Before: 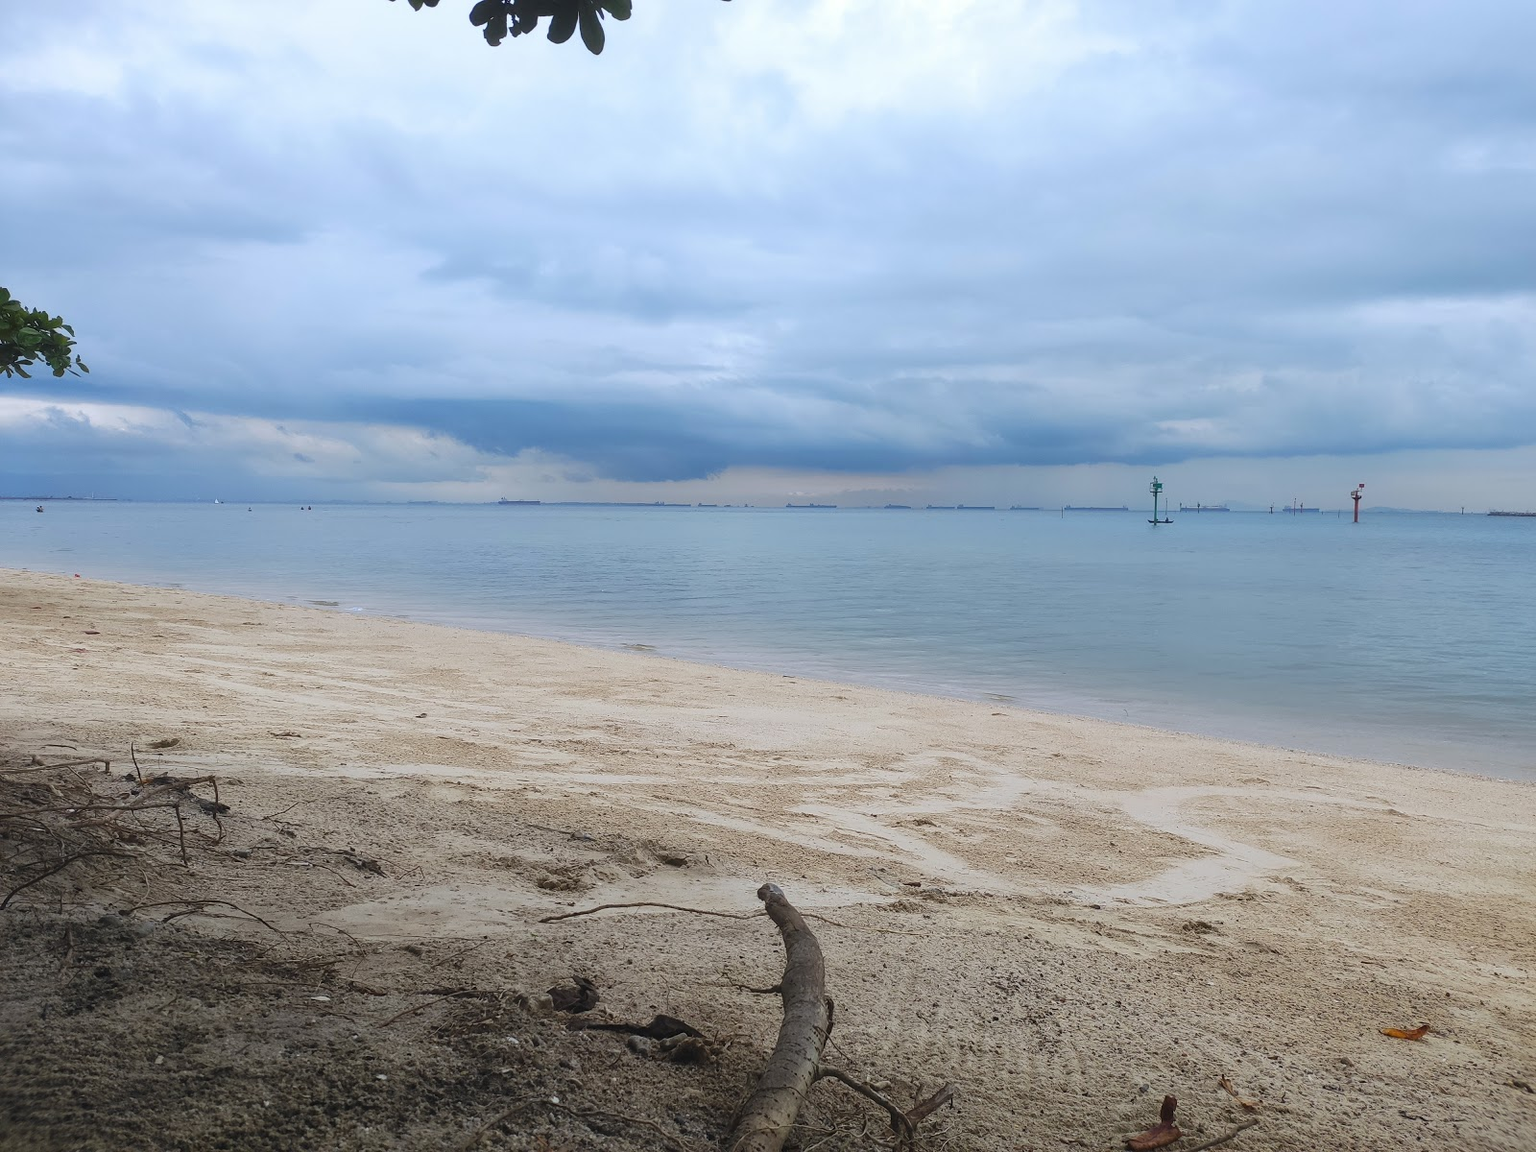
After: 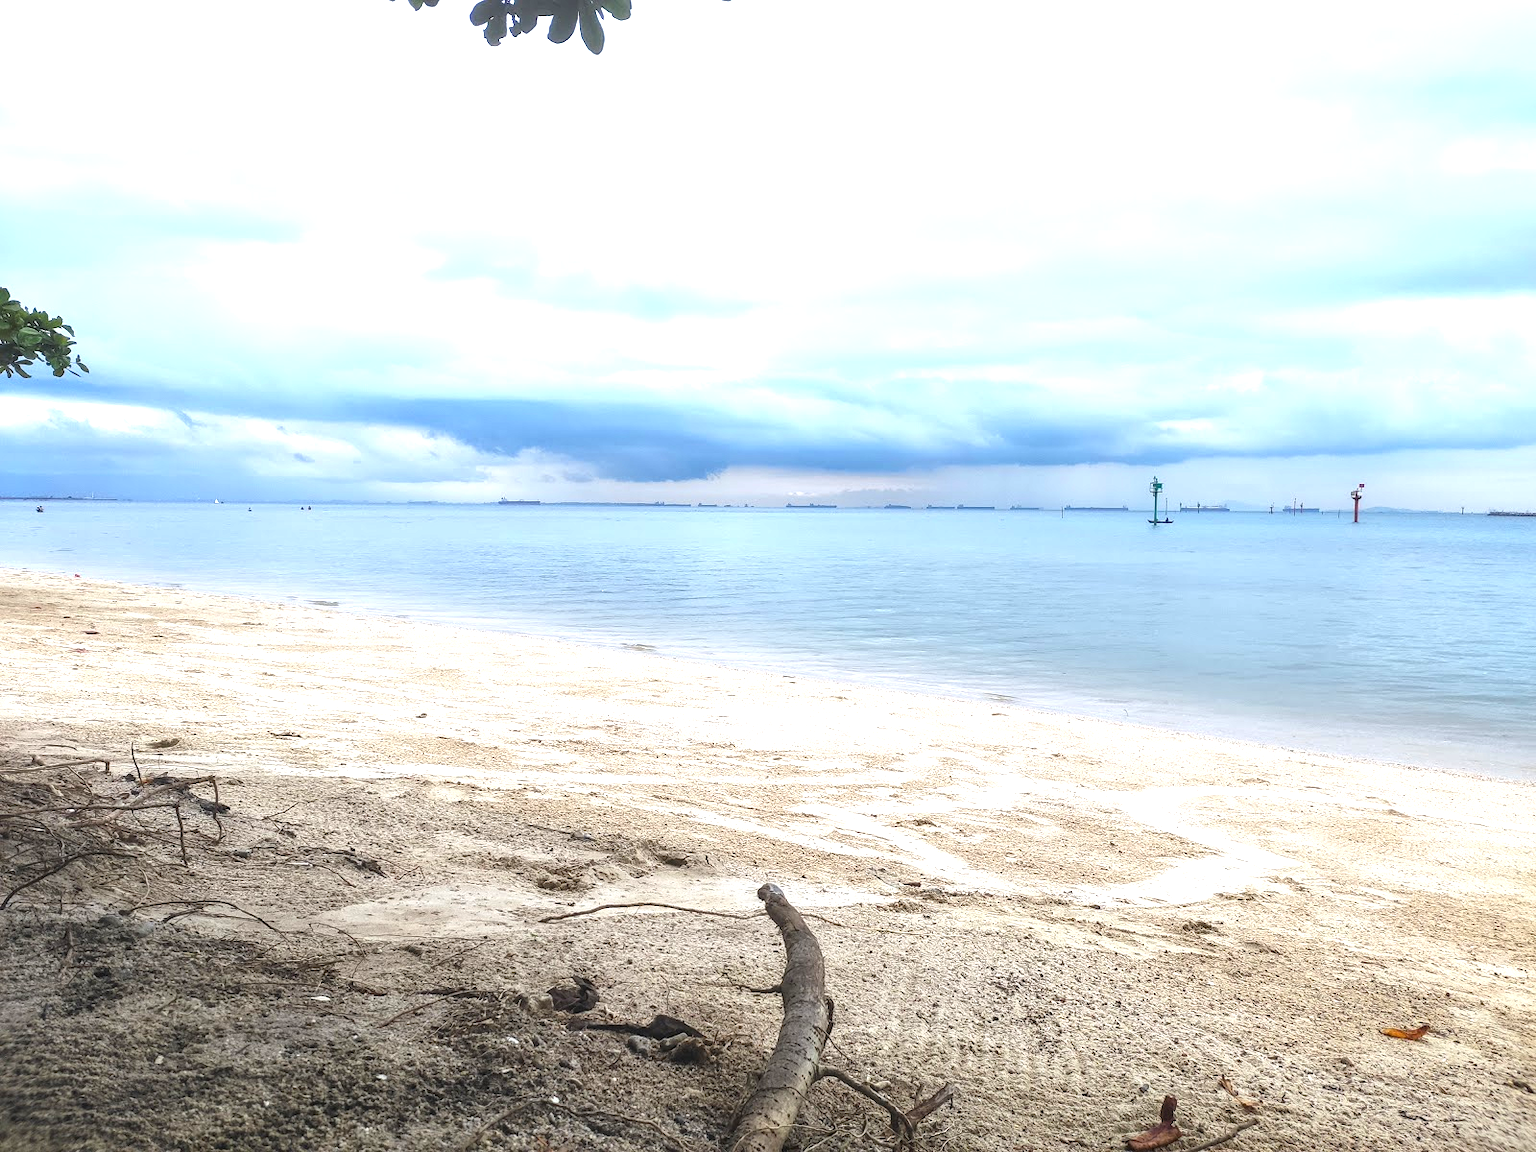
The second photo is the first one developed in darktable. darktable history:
local contrast: detail 130%
exposure: black level correction 0, exposure 1.199 EV, compensate highlight preservation false
